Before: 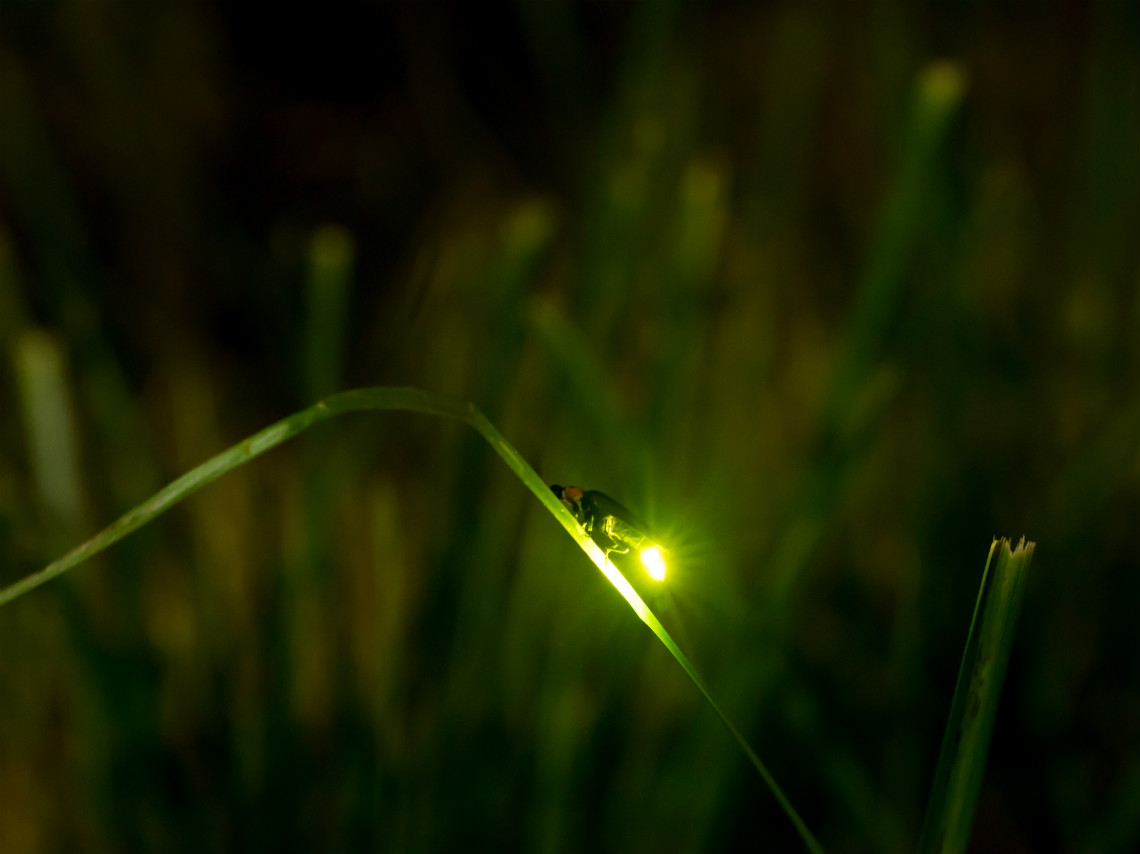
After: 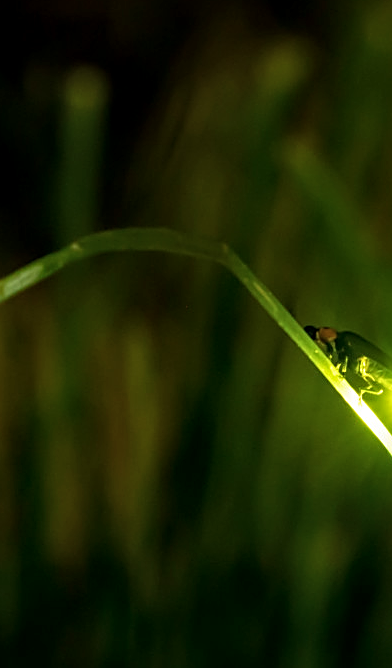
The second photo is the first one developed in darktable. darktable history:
crop and rotate: left 21.629%, top 18.726%, right 43.94%, bottom 2.978%
color balance rgb: perceptual saturation grading › global saturation 0.476%
local contrast: on, module defaults
sharpen: on, module defaults
